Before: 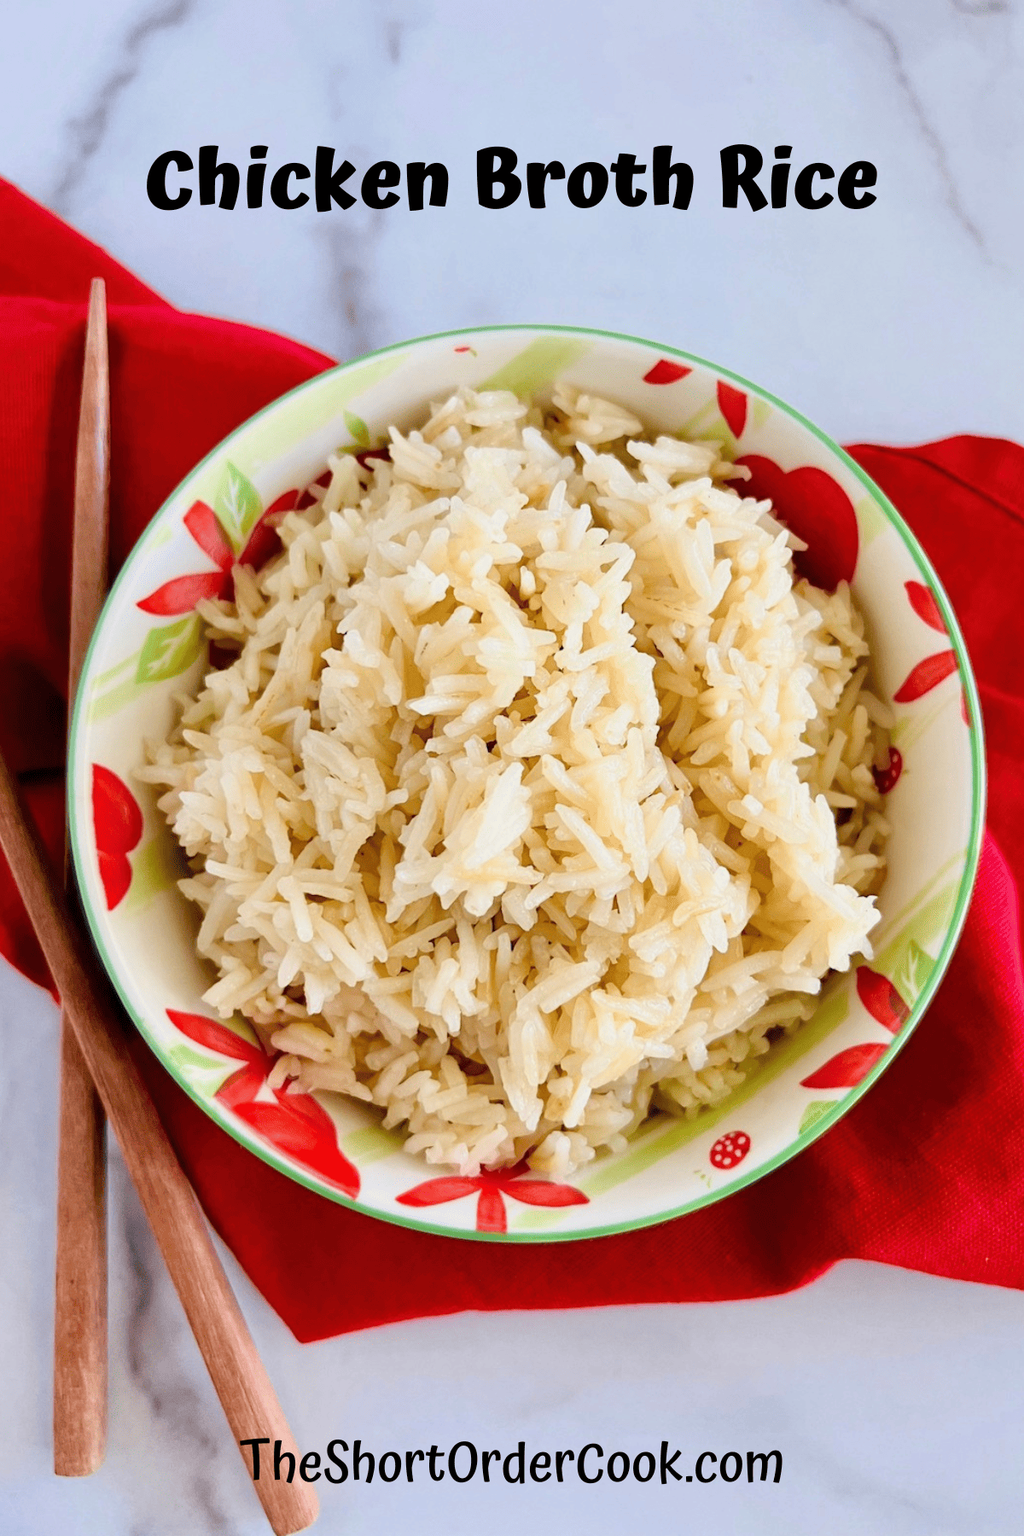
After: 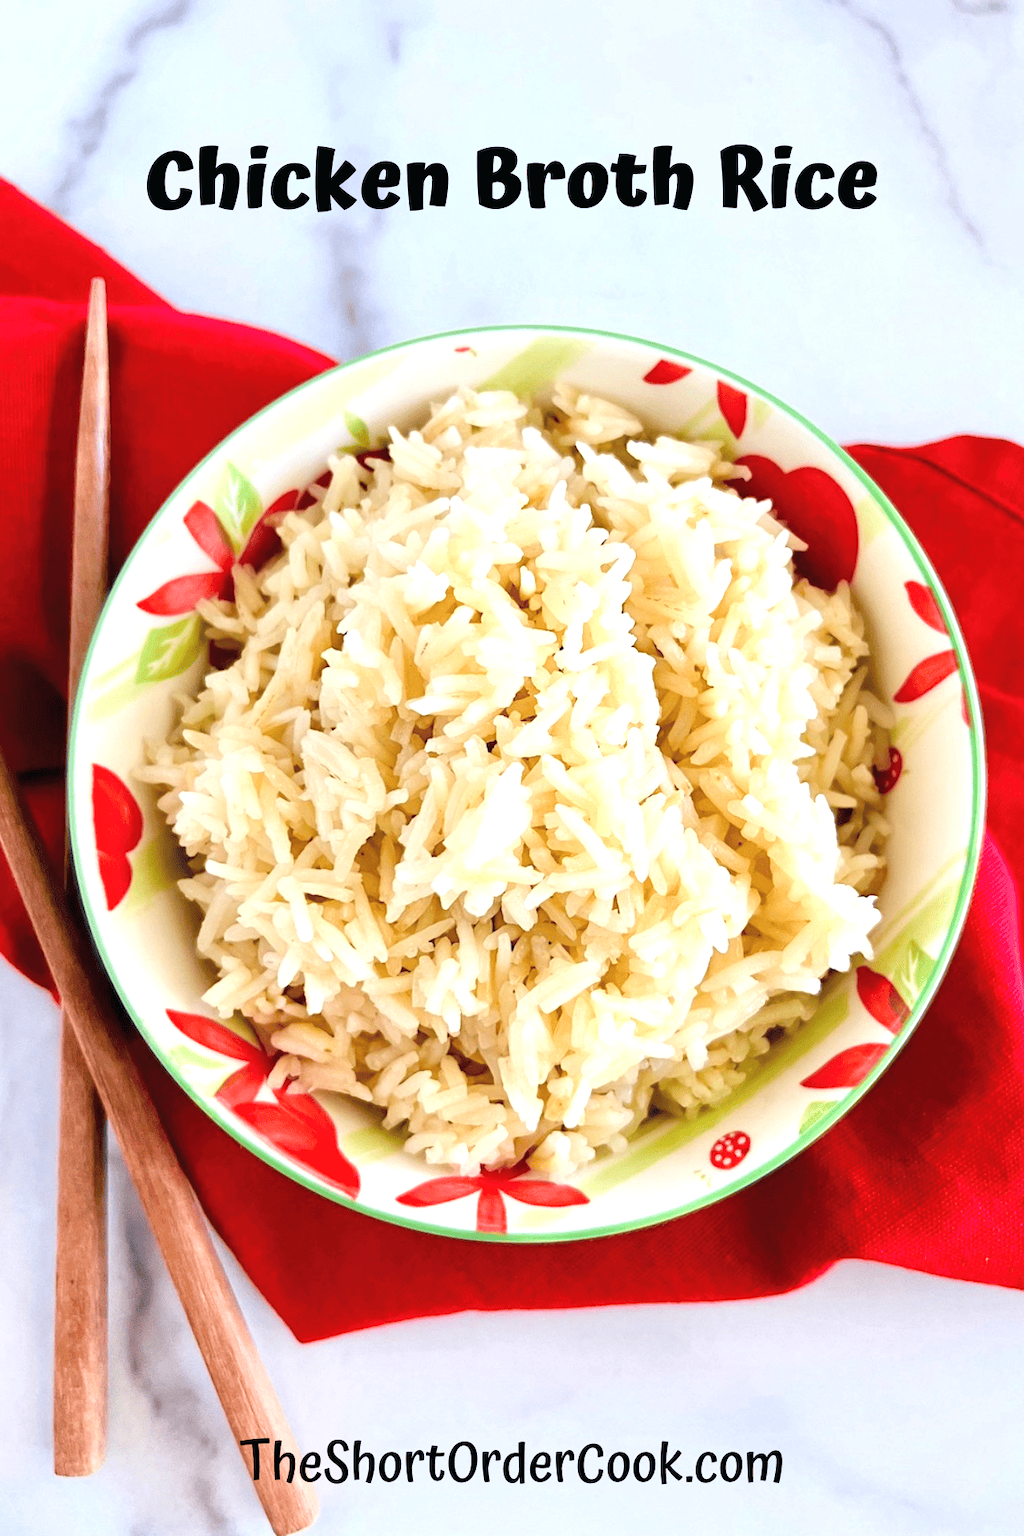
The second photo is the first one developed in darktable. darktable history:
exposure: exposure 0.64 EV, compensate highlight preservation false
color balance: mode lift, gamma, gain (sRGB), lift [1, 1, 1.022, 1.026]
